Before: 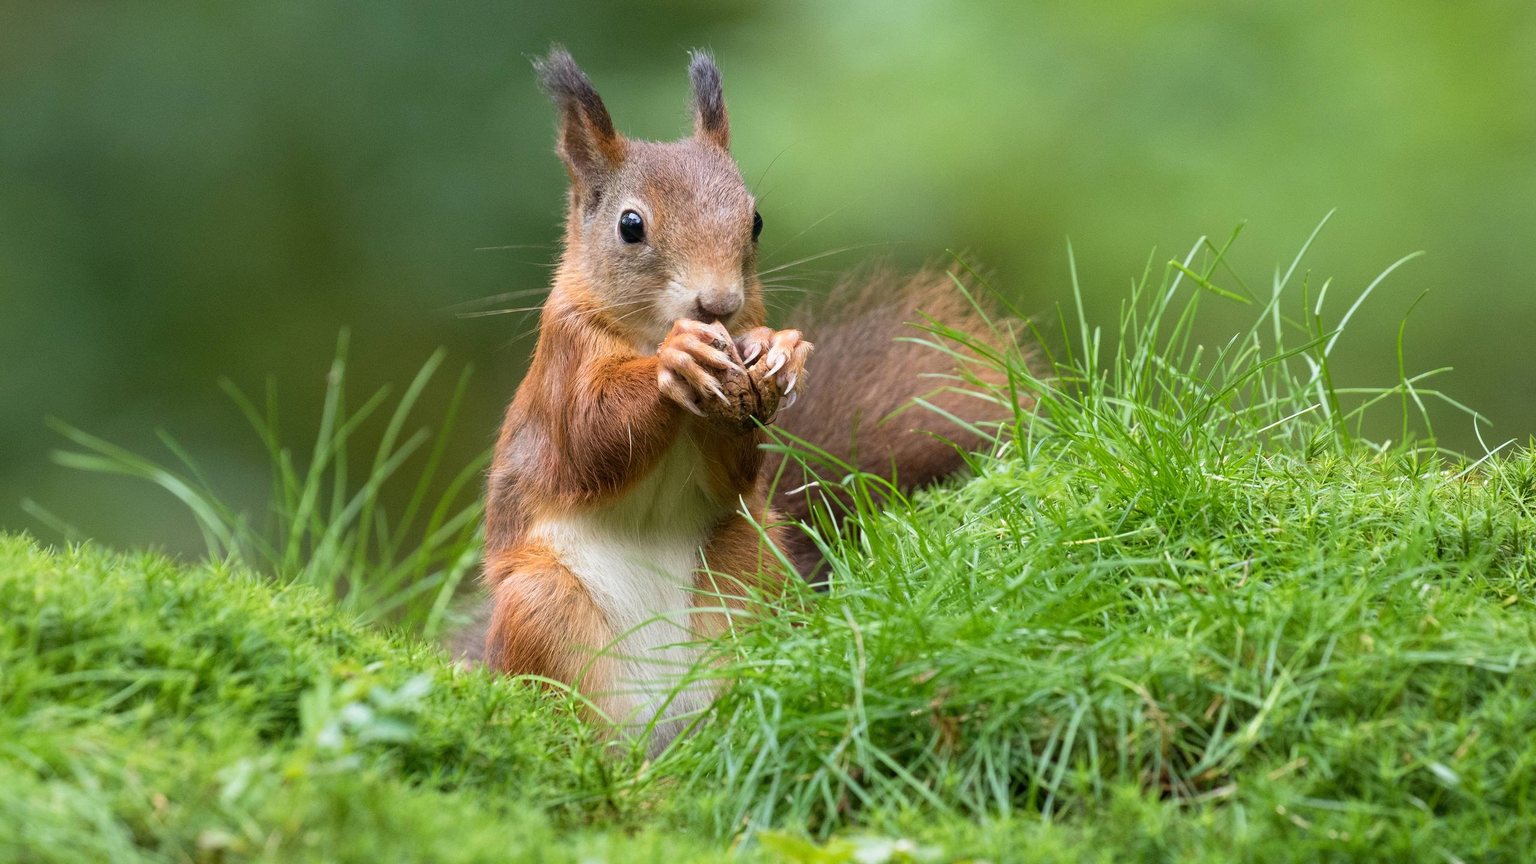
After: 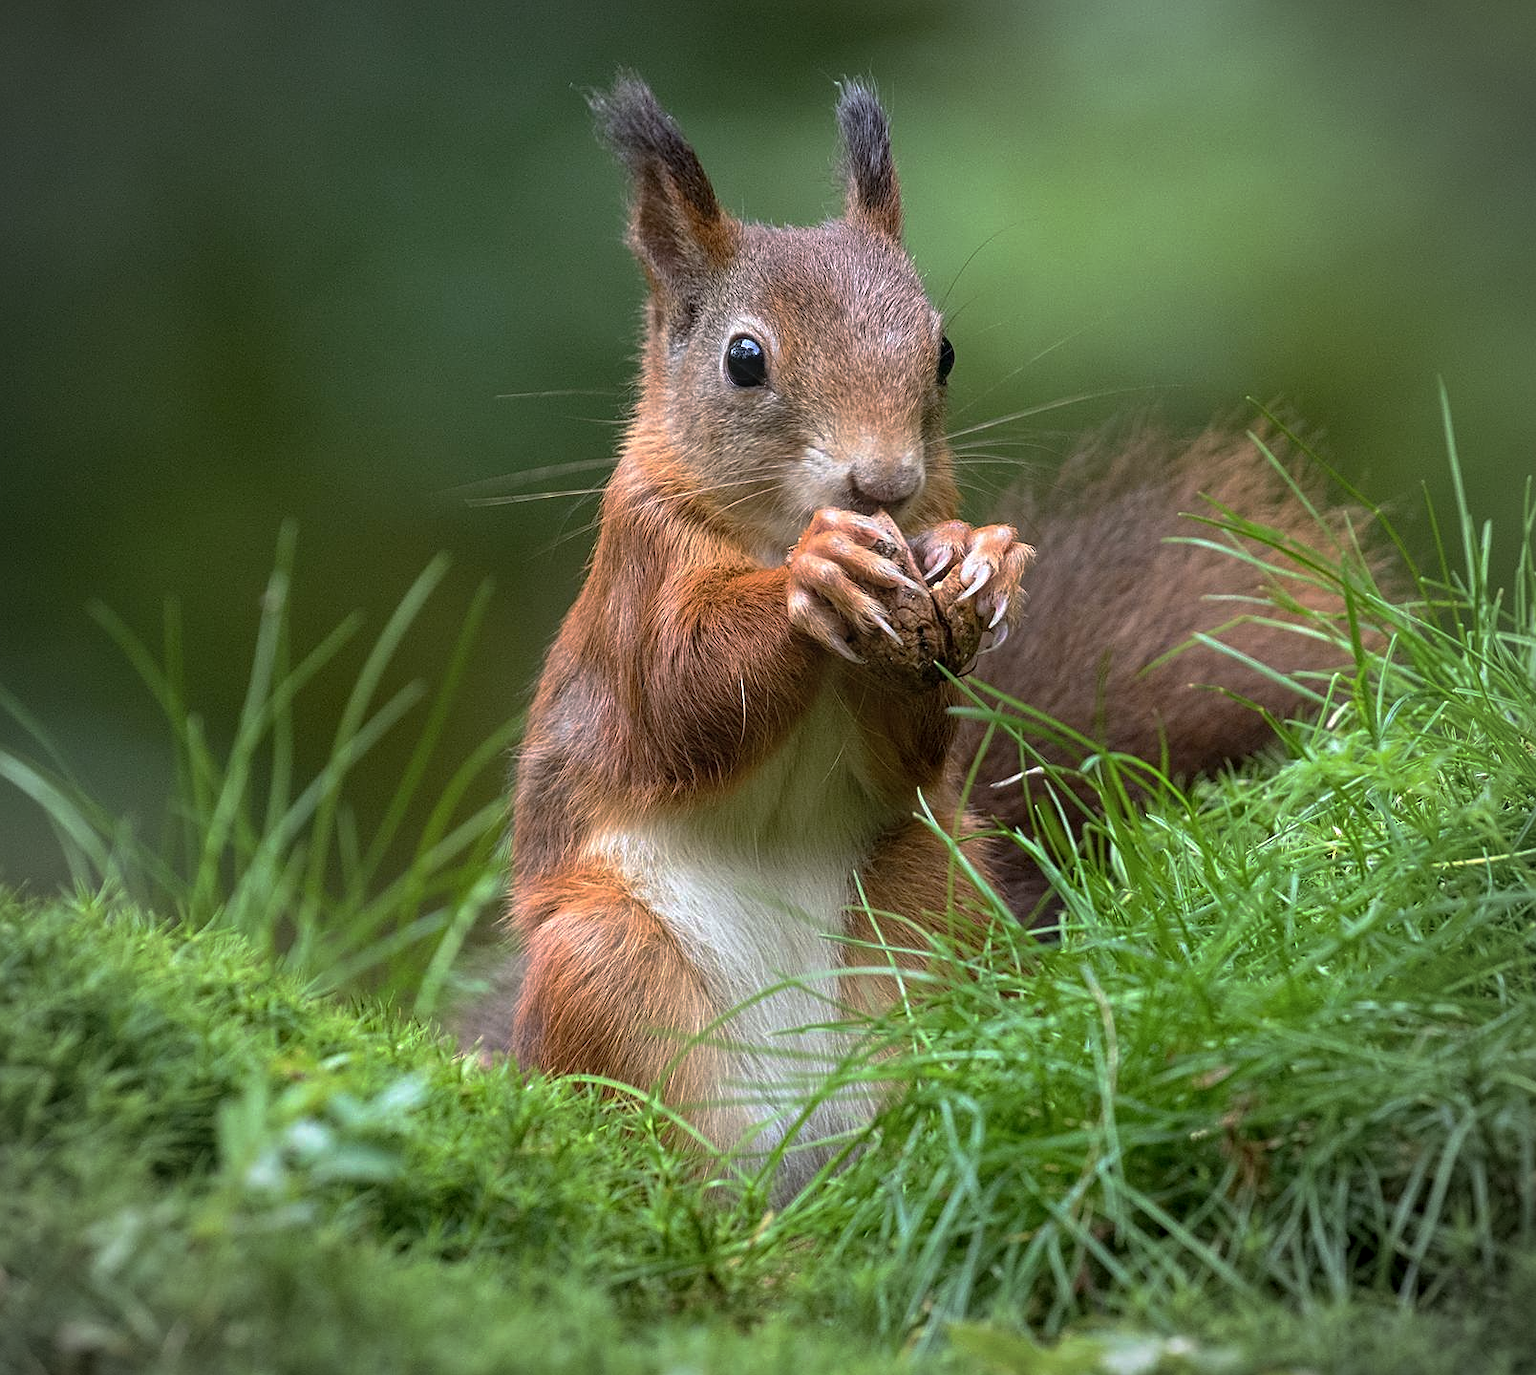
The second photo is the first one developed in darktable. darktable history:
local contrast: detail 130%
white balance: red 0.983, blue 1.036
crop: left 10.644%, right 26.528%
vignetting: width/height ratio 1.094
sharpen: on, module defaults
bloom: size 40%
base curve: curves: ch0 [(0, 0) (0.595, 0.418) (1, 1)], preserve colors none
